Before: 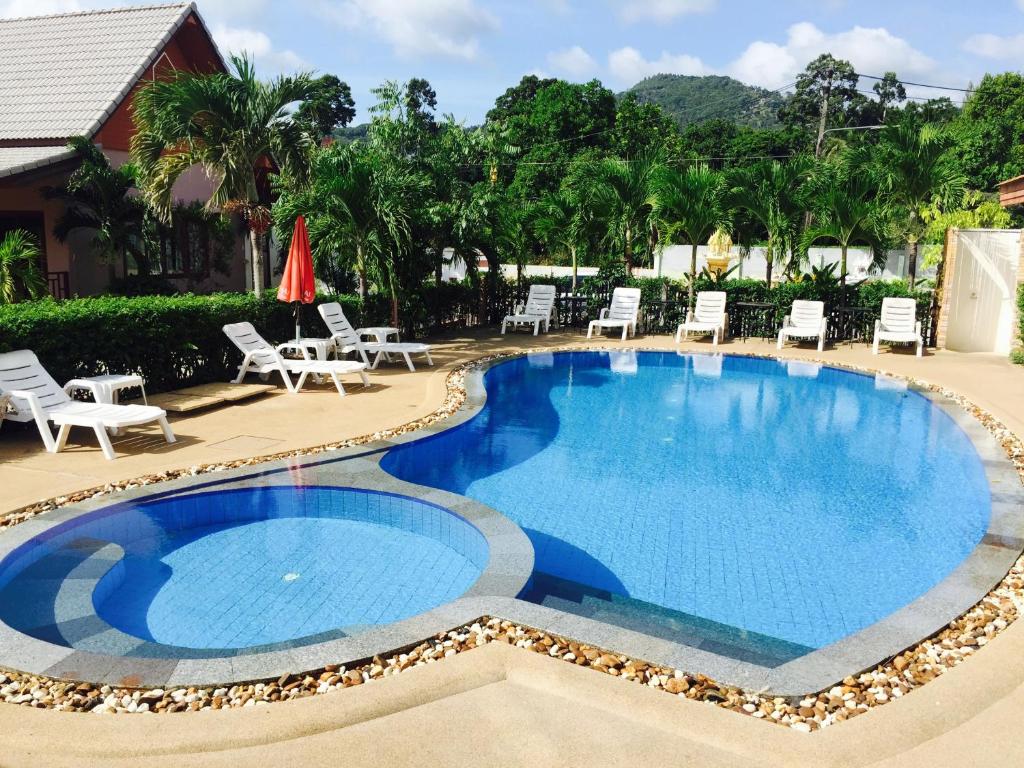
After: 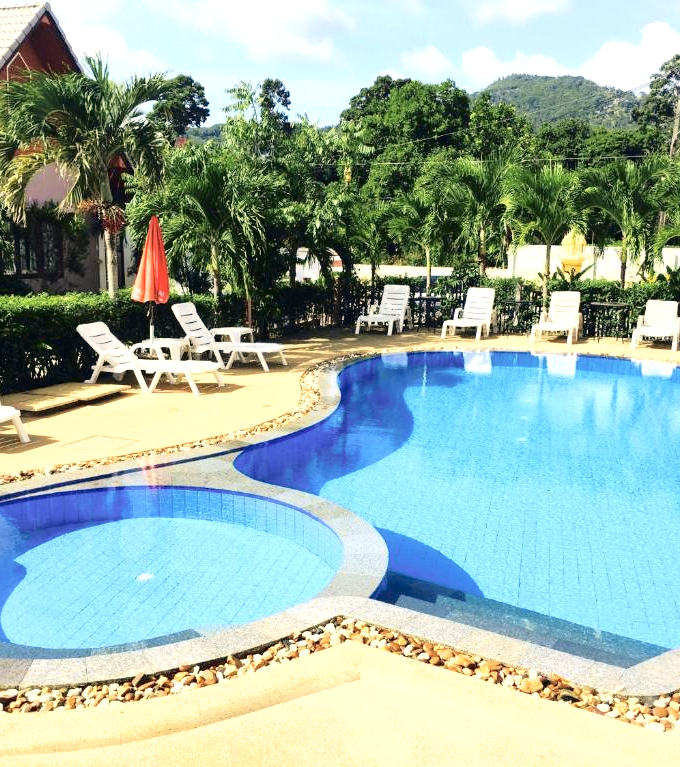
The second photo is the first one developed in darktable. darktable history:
shadows and highlights: shadows -20.29, white point adjustment -2.16, highlights -34.83
tone curve: curves: ch0 [(0, 0.021) (0.049, 0.044) (0.152, 0.14) (0.328, 0.377) (0.473, 0.543) (0.641, 0.705) (0.85, 0.894) (1, 0.969)]; ch1 [(0, 0) (0.302, 0.331) (0.433, 0.432) (0.472, 0.47) (0.502, 0.503) (0.527, 0.521) (0.564, 0.58) (0.614, 0.626) (0.677, 0.701) (0.859, 0.885) (1, 1)]; ch2 [(0, 0) (0.33, 0.301) (0.447, 0.44) (0.487, 0.496) (0.502, 0.516) (0.535, 0.563) (0.565, 0.593) (0.608, 0.638) (1, 1)], color space Lab, independent channels, preserve colors none
exposure: black level correction 0.001, exposure 1 EV, compensate highlight preservation false
color correction: highlights a* 2.82, highlights b* 5.02, shadows a* -2.69, shadows b* -4.95, saturation 0.781
crop and rotate: left 14.285%, right 19.218%
